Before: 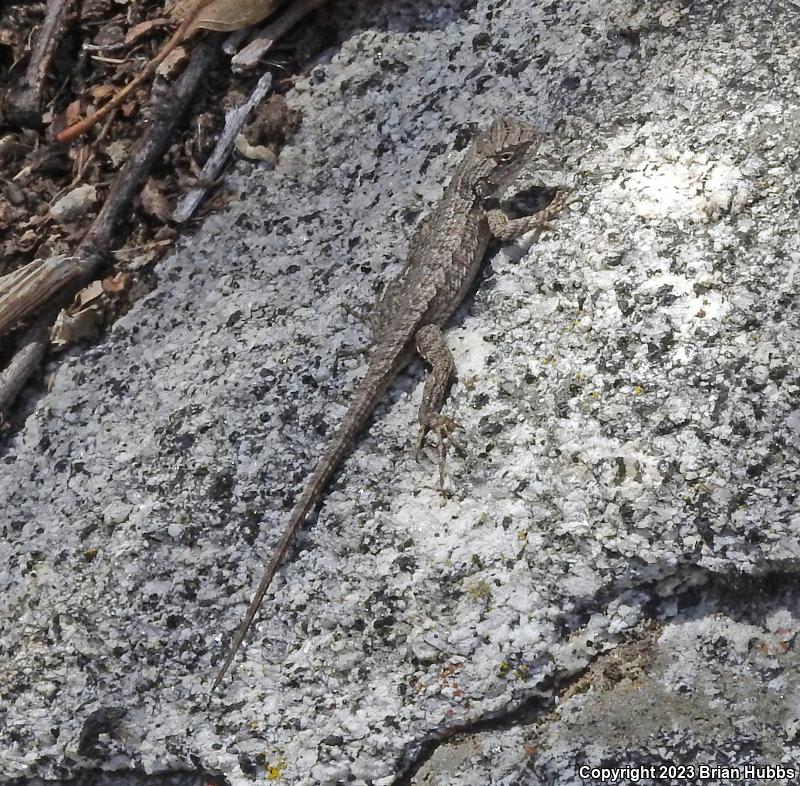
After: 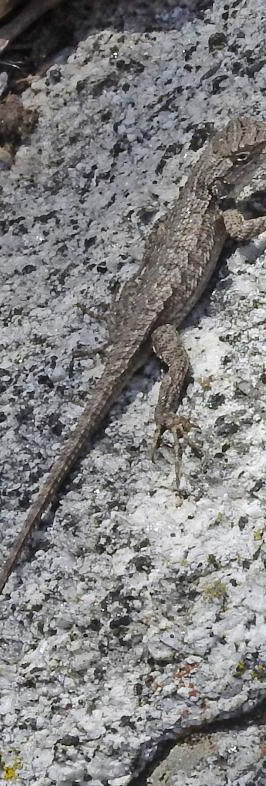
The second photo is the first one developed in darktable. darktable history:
crop: left 33.036%, right 33.68%
